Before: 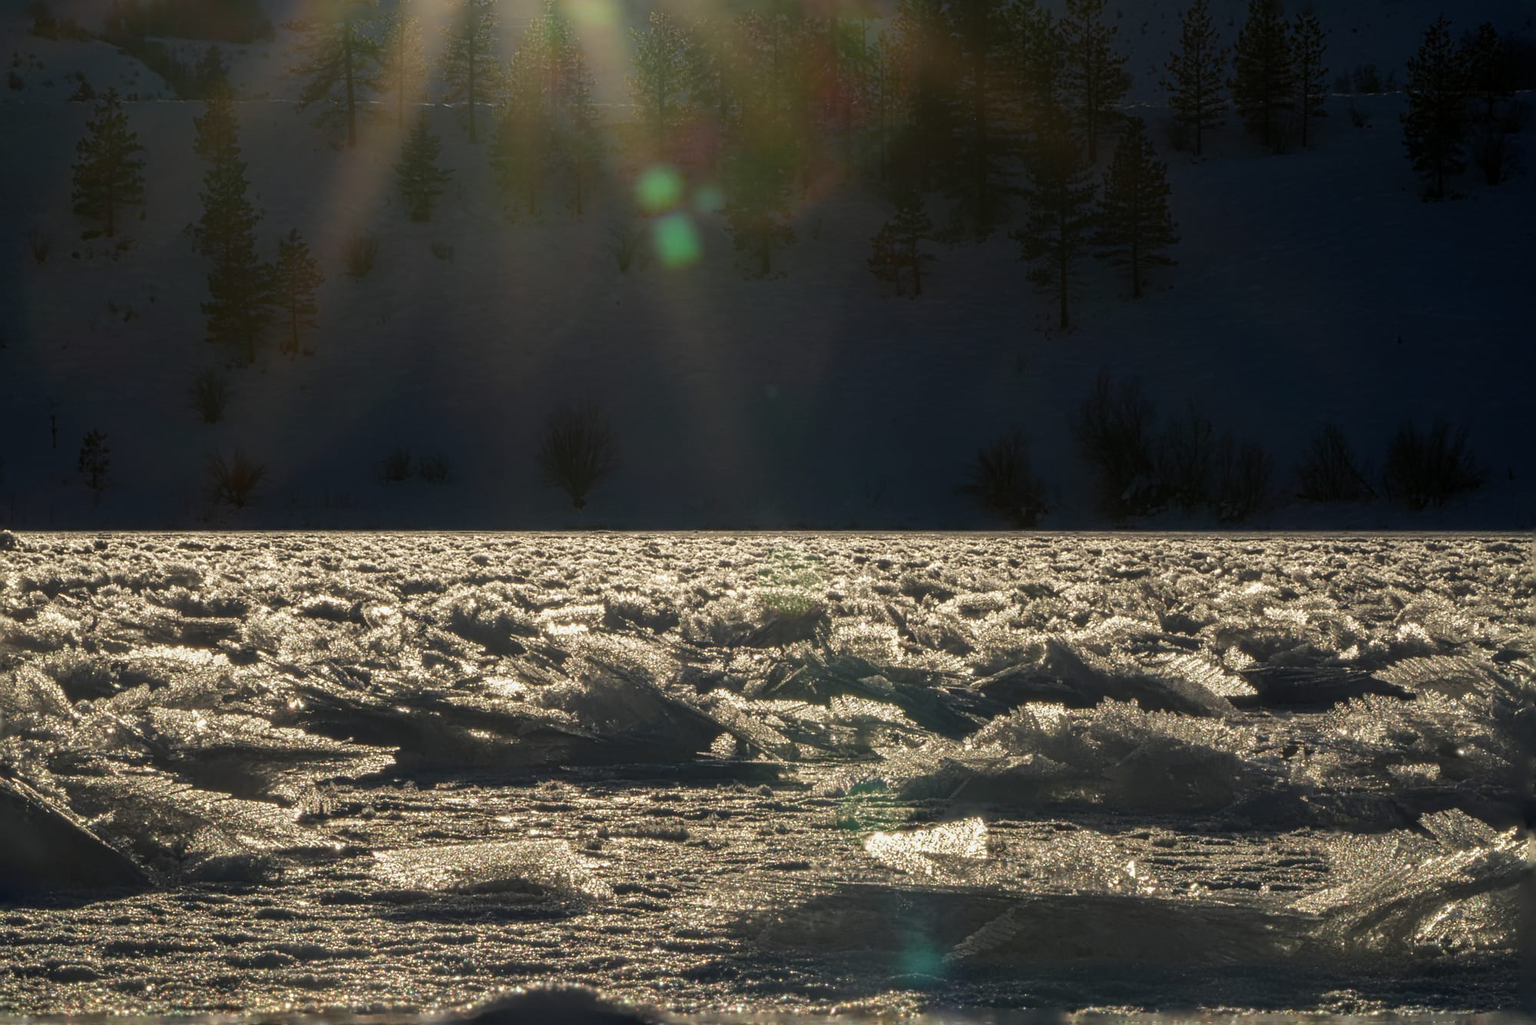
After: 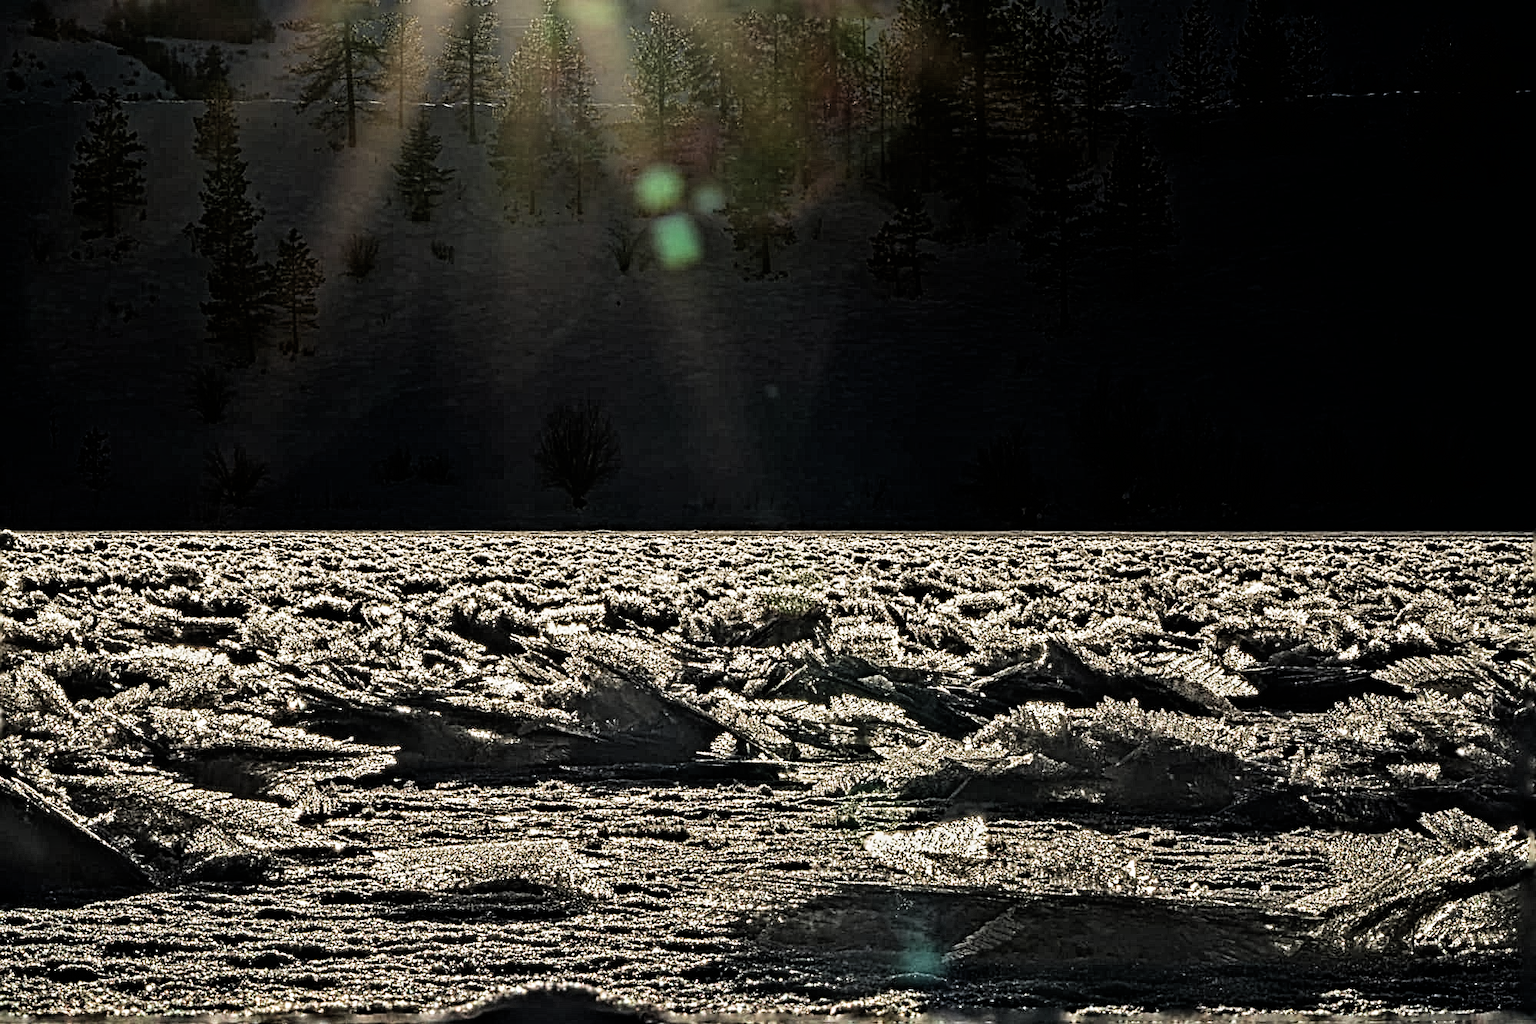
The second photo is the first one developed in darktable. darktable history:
contrast equalizer: y [[0.406, 0.494, 0.589, 0.753, 0.877, 0.999], [0.5 ×6], [0.5 ×6], [0 ×6], [0 ×6]]
filmic rgb: black relative exposure -5.13 EV, white relative exposure 3.51 EV, threshold 5.95 EV, hardness 3.17, contrast 1.202, highlights saturation mix -49.57%, enable highlight reconstruction true
haze removal: strength -0.095, compatibility mode true
